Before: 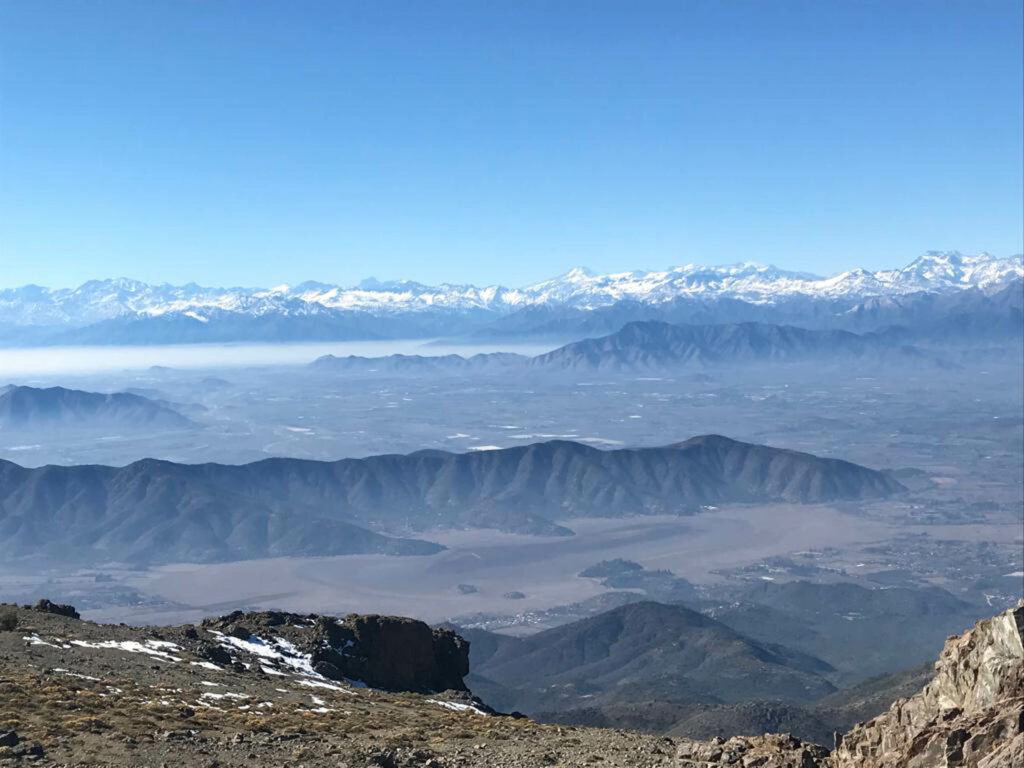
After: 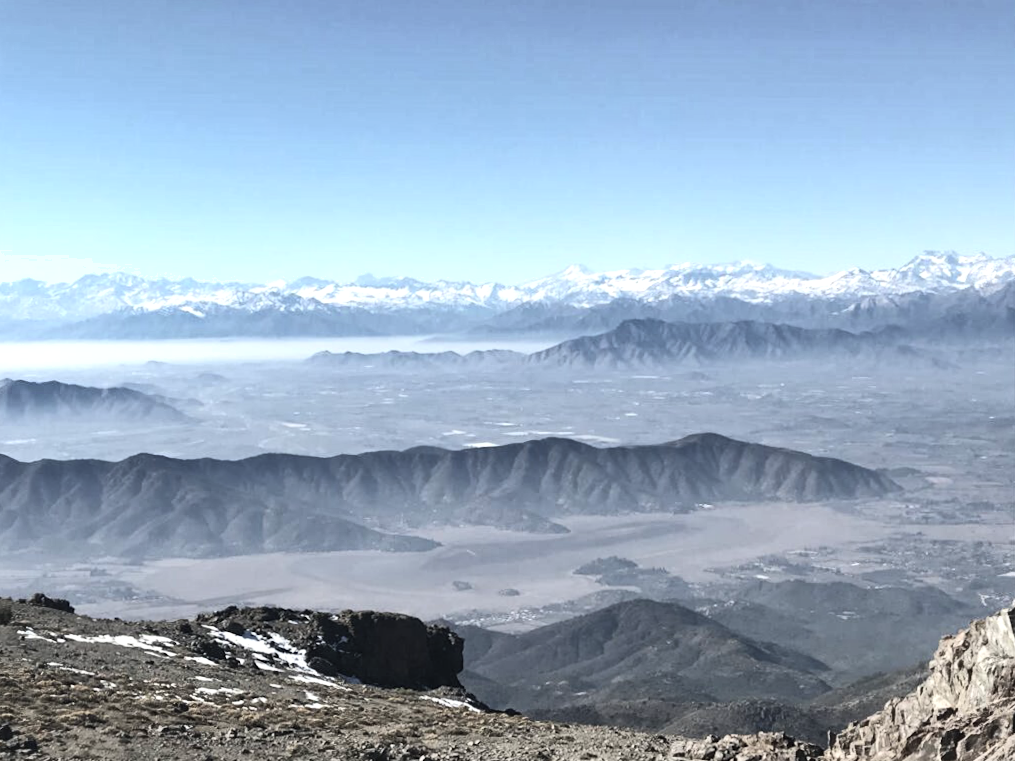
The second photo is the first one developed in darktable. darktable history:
shadows and highlights: soften with gaussian
crop and rotate: angle -0.357°
tone equalizer: -8 EV -0.439 EV, -7 EV -0.382 EV, -6 EV -0.308 EV, -5 EV -0.191 EV, -3 EV 0.203 EV, -2 EV 0.309 EV, -1 EV 0.389 EV, +0 EV 0.434 EV, edges refinement/feathering 500, mask exposure compensation -1.57 EV, preserve details no
color correction: highlights b* 0.03, saturation 0.466
contrast brightness saturation: contrast 0.196, brightness 0.156, saturation 0.229
